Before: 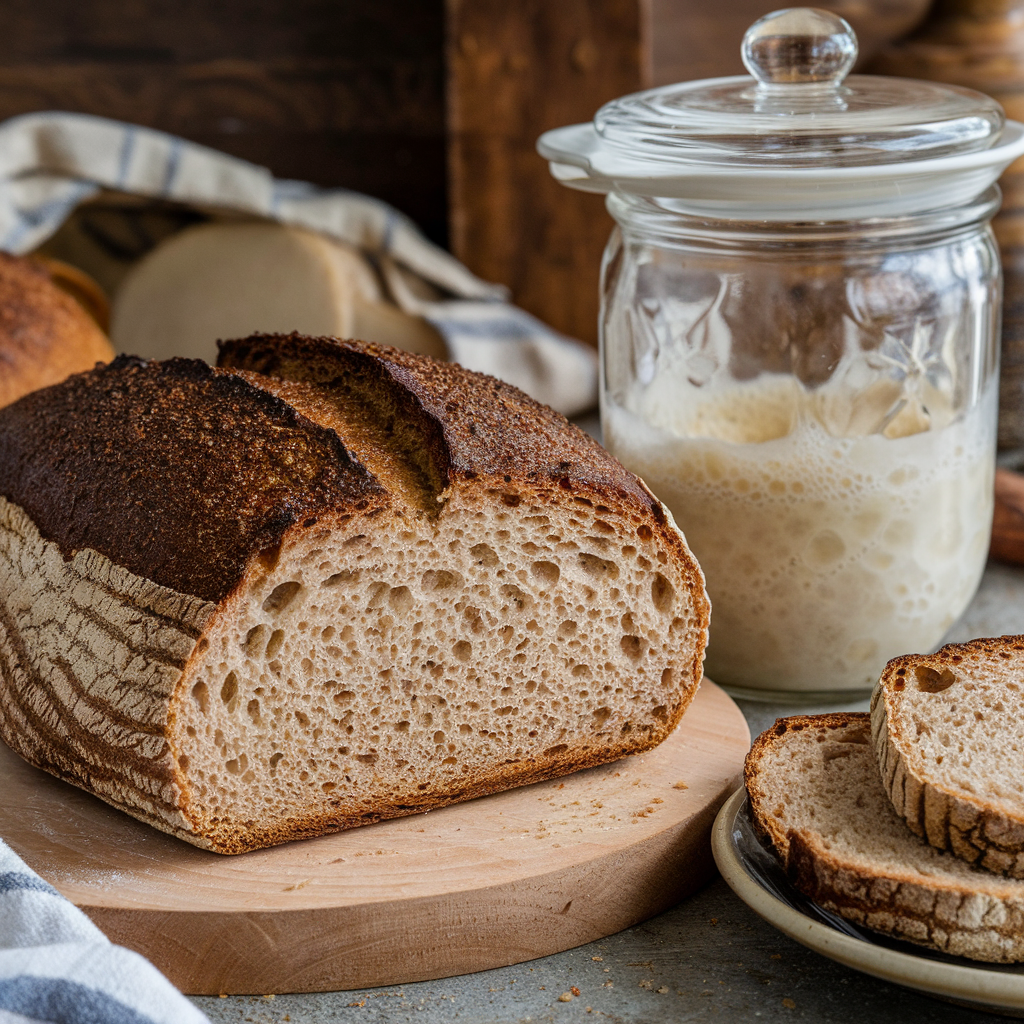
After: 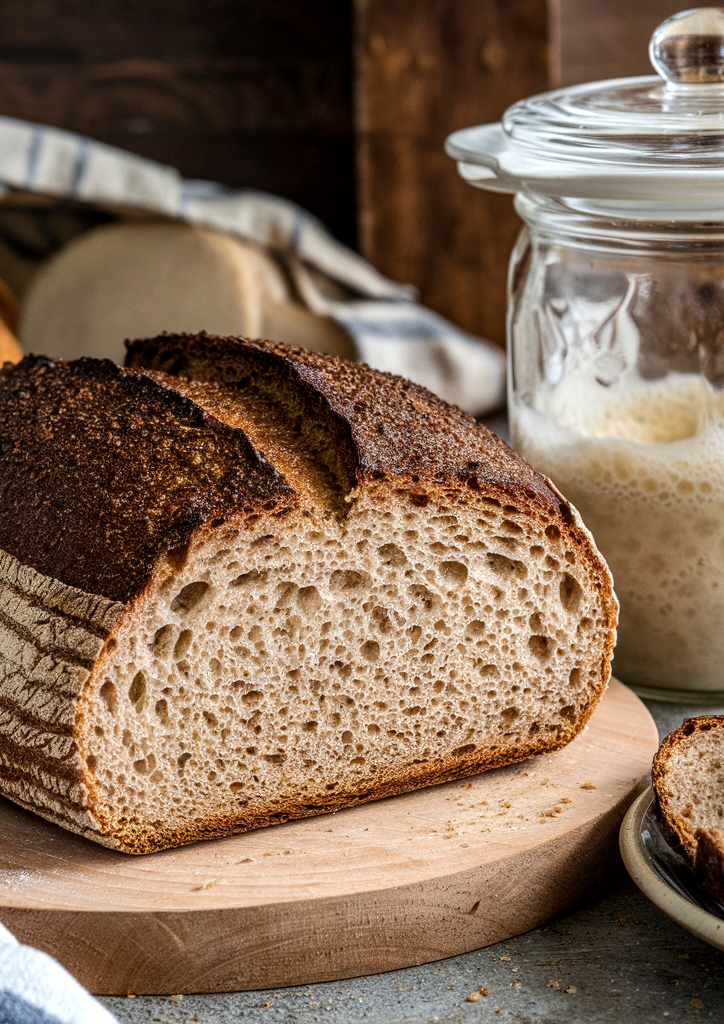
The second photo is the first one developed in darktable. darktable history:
crop and rotate: left 9.061%, right 20.142%
tone equalizer: -8 EV -0.417 EV, -7 EV -0.389 EV, -6 EV -0.333 EV, -5 EV -0.222 EV, -3 EV 0.222 EV, -2 EV 0.333 EV, -1 EV 0.389 EV, +0 EV 0.417 EV, edges refinement/feathering 500, mask exposure compensation -1.57 EV, preserve details no
local contrast: on, module defaults
